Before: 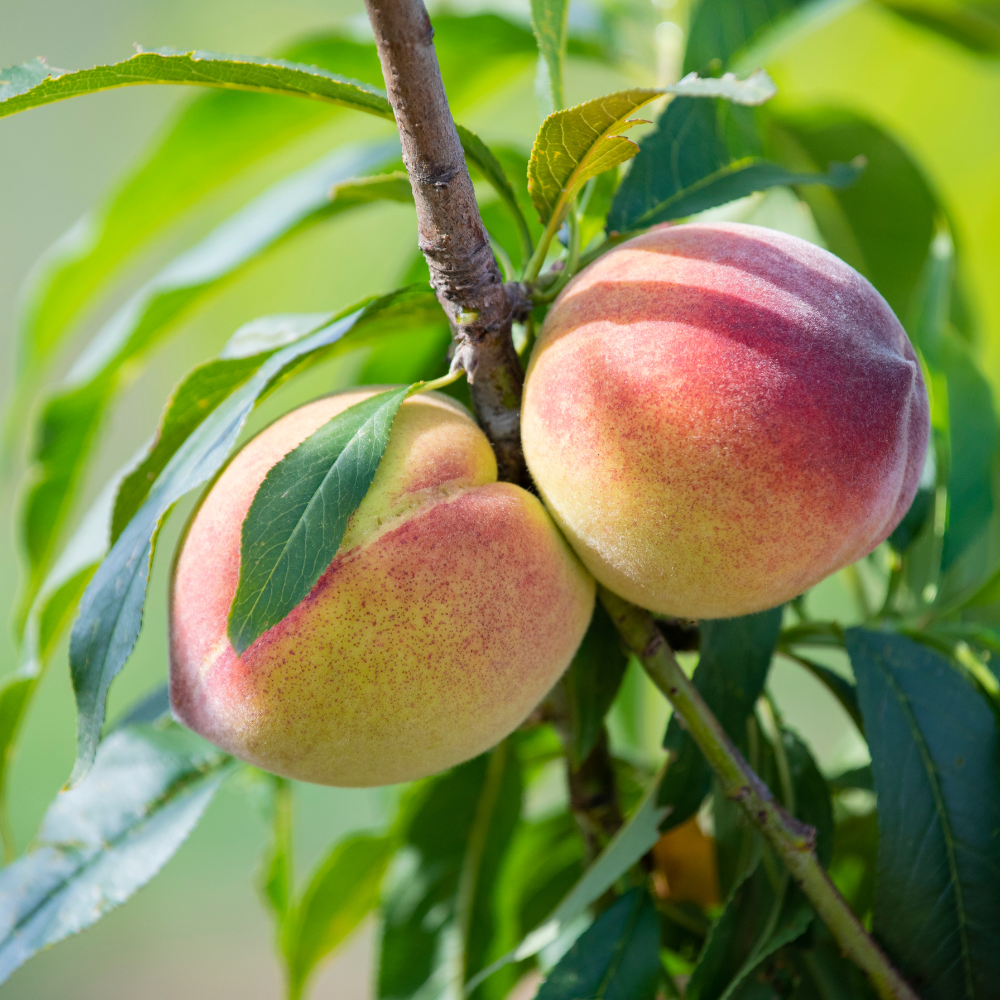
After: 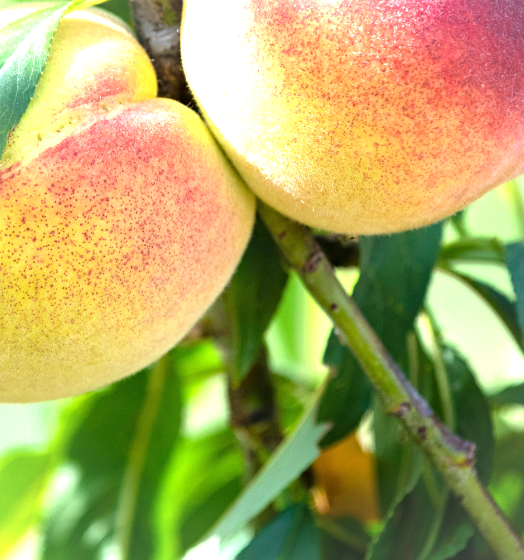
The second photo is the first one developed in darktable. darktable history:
exposure: black level correction 0, exposure 1.386 EV, compensate exposure bias true, compensate highlight preservation false
vignetting: brightness 0.048, saturation 0.001
sharpen: amount 0.21
crop: left 34.019%, top 38.48%, right 13.52%, bottom 5.48%
